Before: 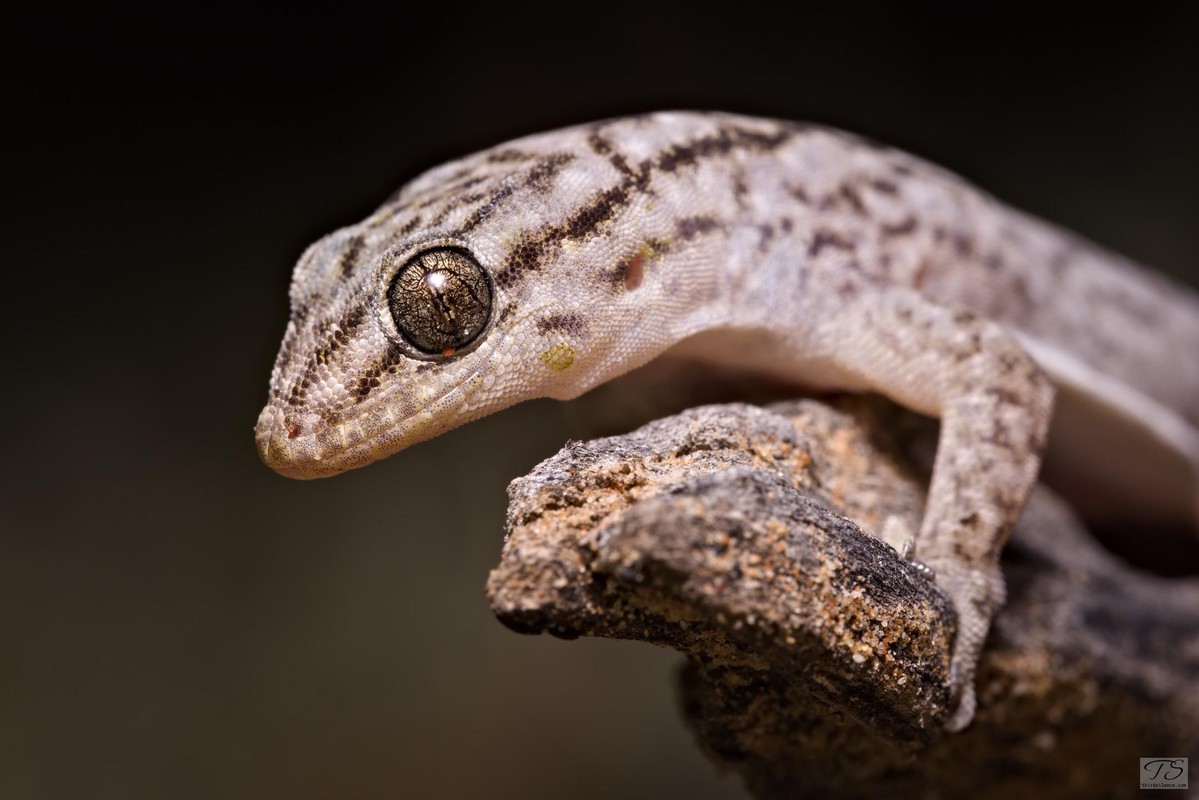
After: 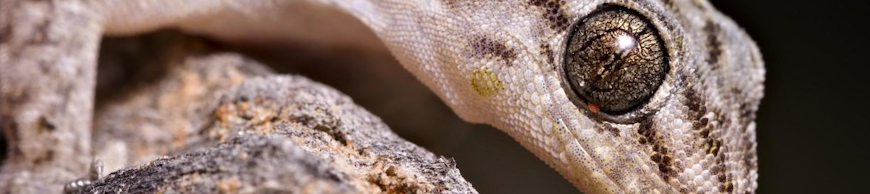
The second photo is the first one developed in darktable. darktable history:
crop and rotate: angle 16.12°, top 30.835%, bottom 35.653%
white balance: red 0.988, blue 1.017
